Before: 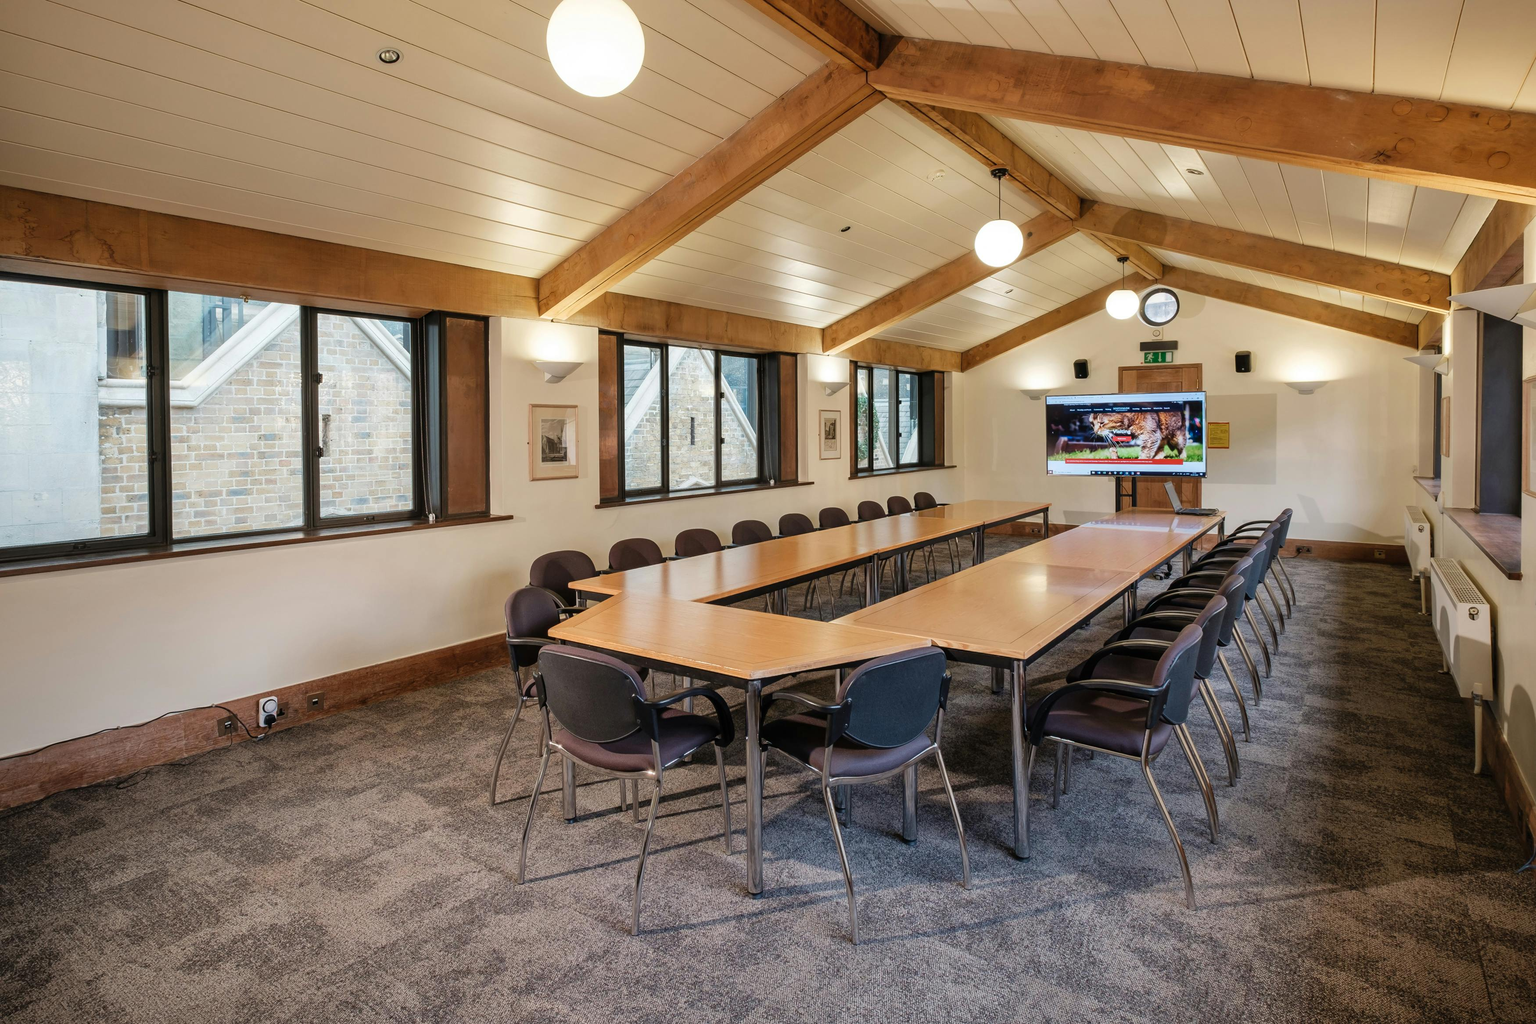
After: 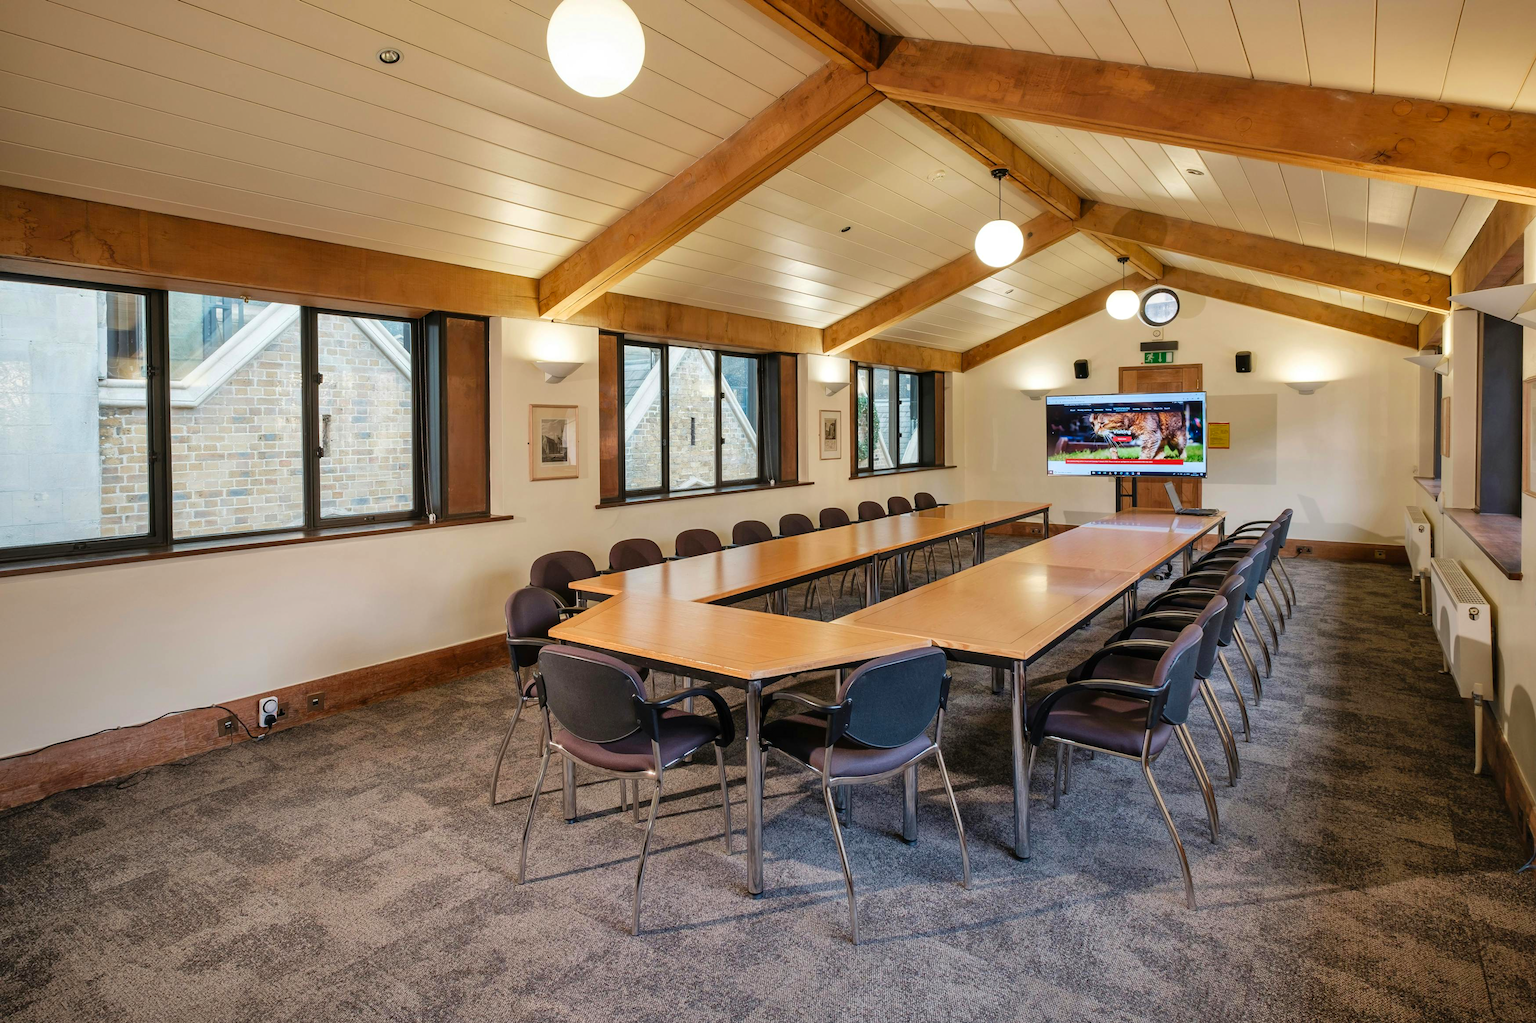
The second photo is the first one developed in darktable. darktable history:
tone equalizer: on, module defaults
shadows and highlights: shadows 36.66, highlights -27.79, soften with gaussian
color correction: highlights b* -0.001, saturation 1.28
contrast brightness saturation: saturation -0.063
